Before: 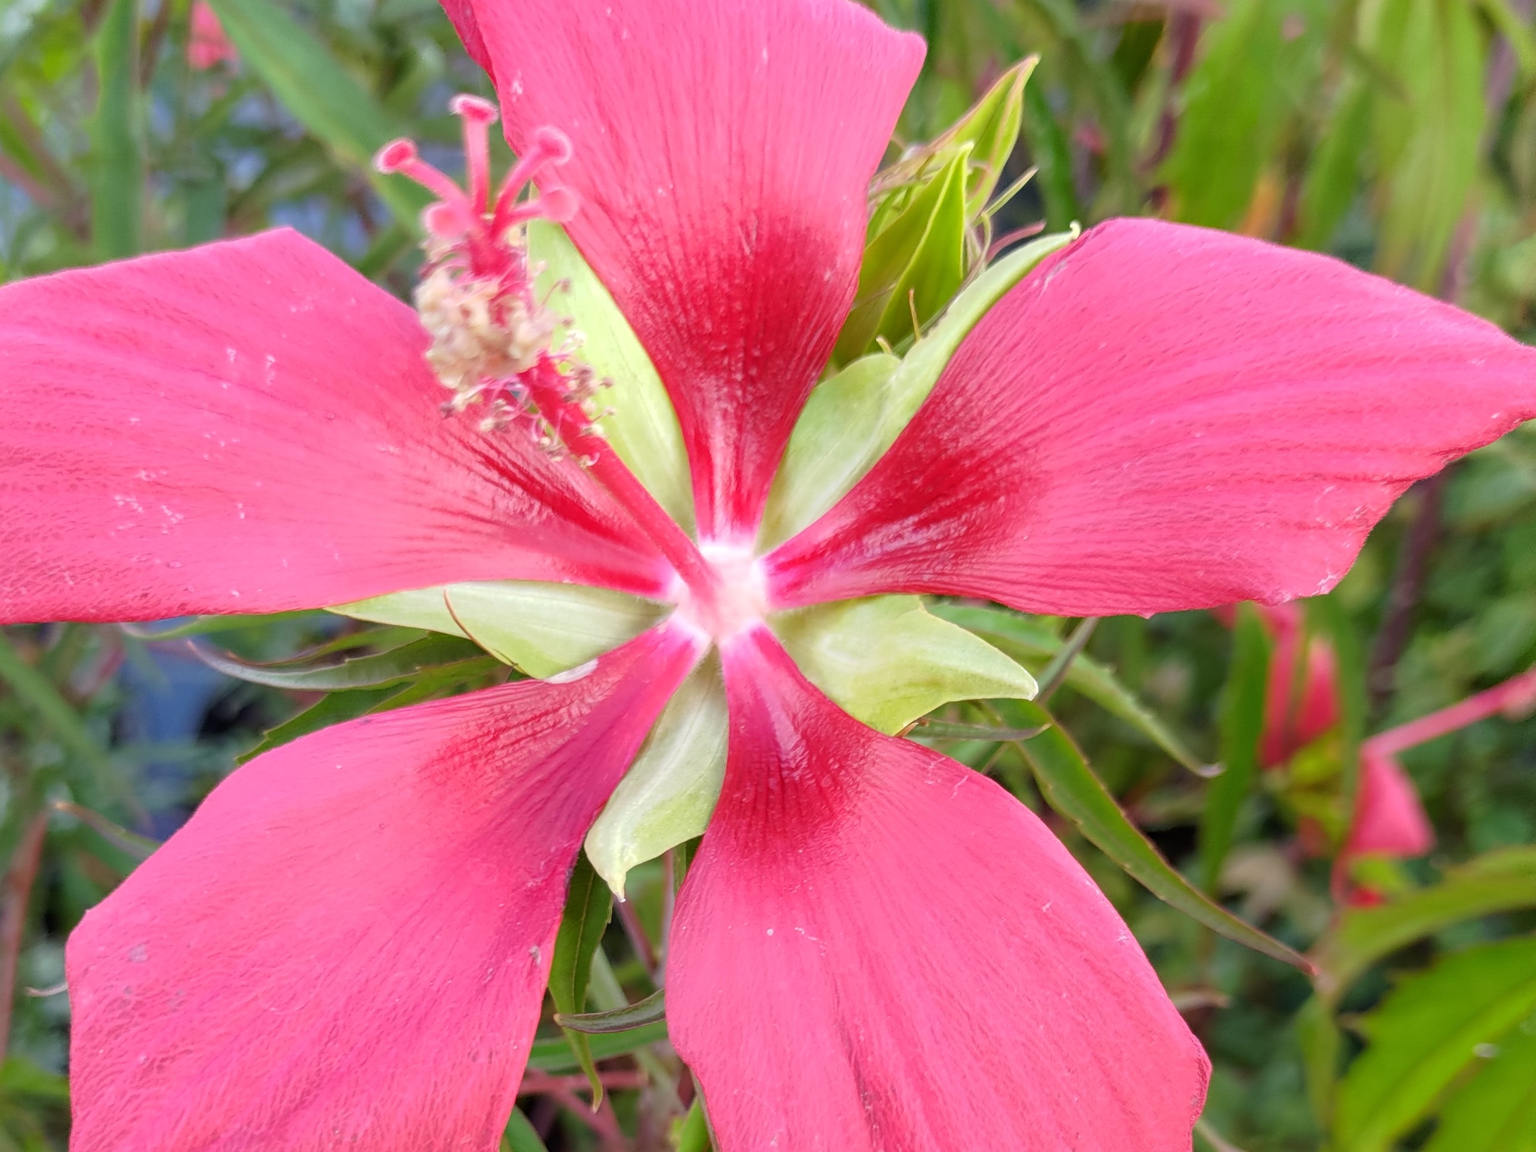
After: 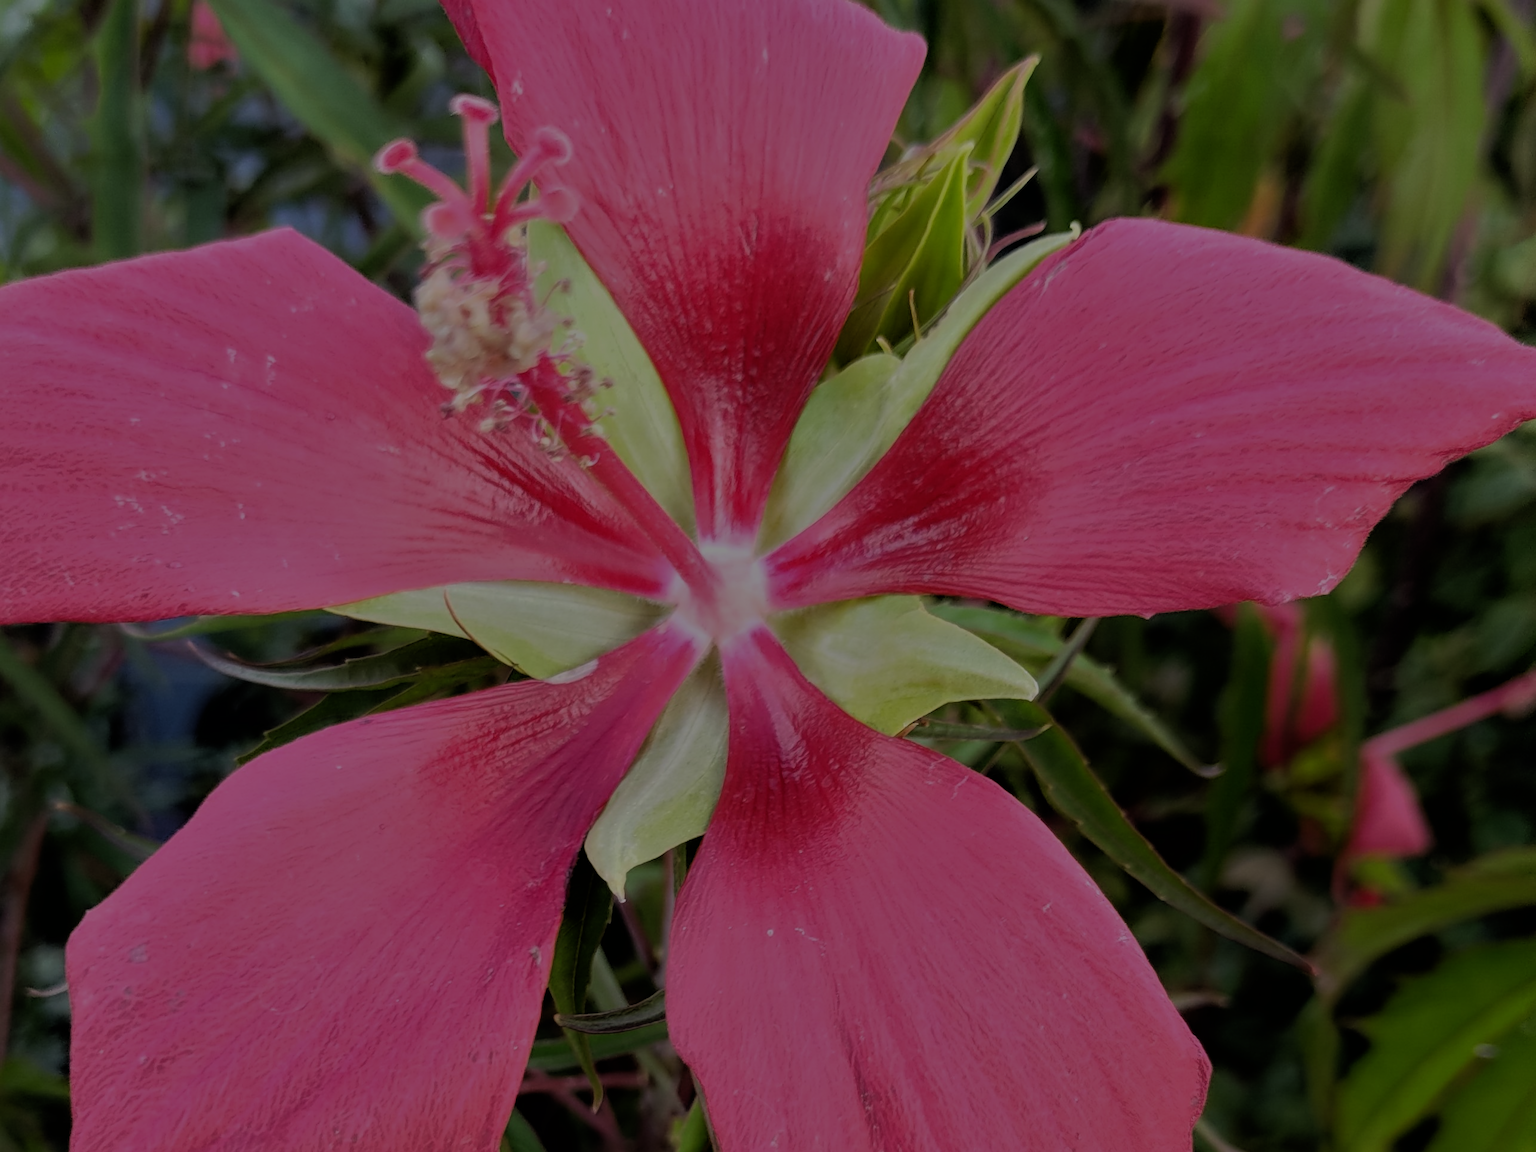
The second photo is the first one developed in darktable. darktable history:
tone equalizer: -8 EV -2 EV, -7 EV -2 EV, -6 EV -2 EV, -5 EV -2 EV, -4 EV -2 EV, -3 EV -2 EV, -2 EV -2 EV, -1 EV -1.63 EV, +0 EV -2 EV
filmic rgb: black relative exposure -5 EV, hardness 2.88, contrast 1.1
